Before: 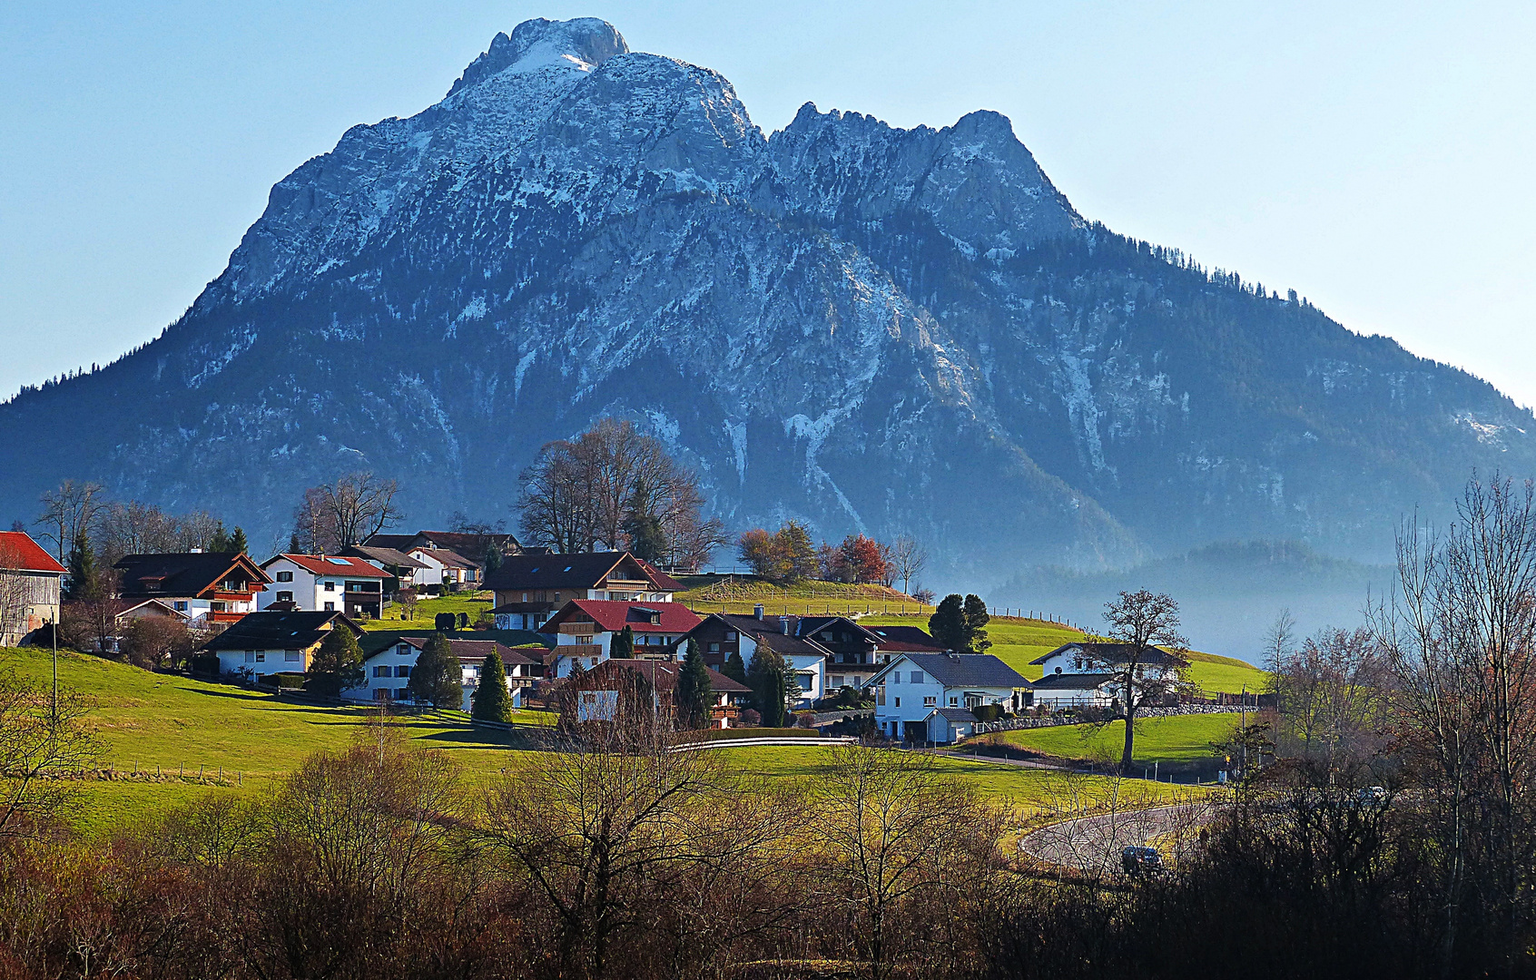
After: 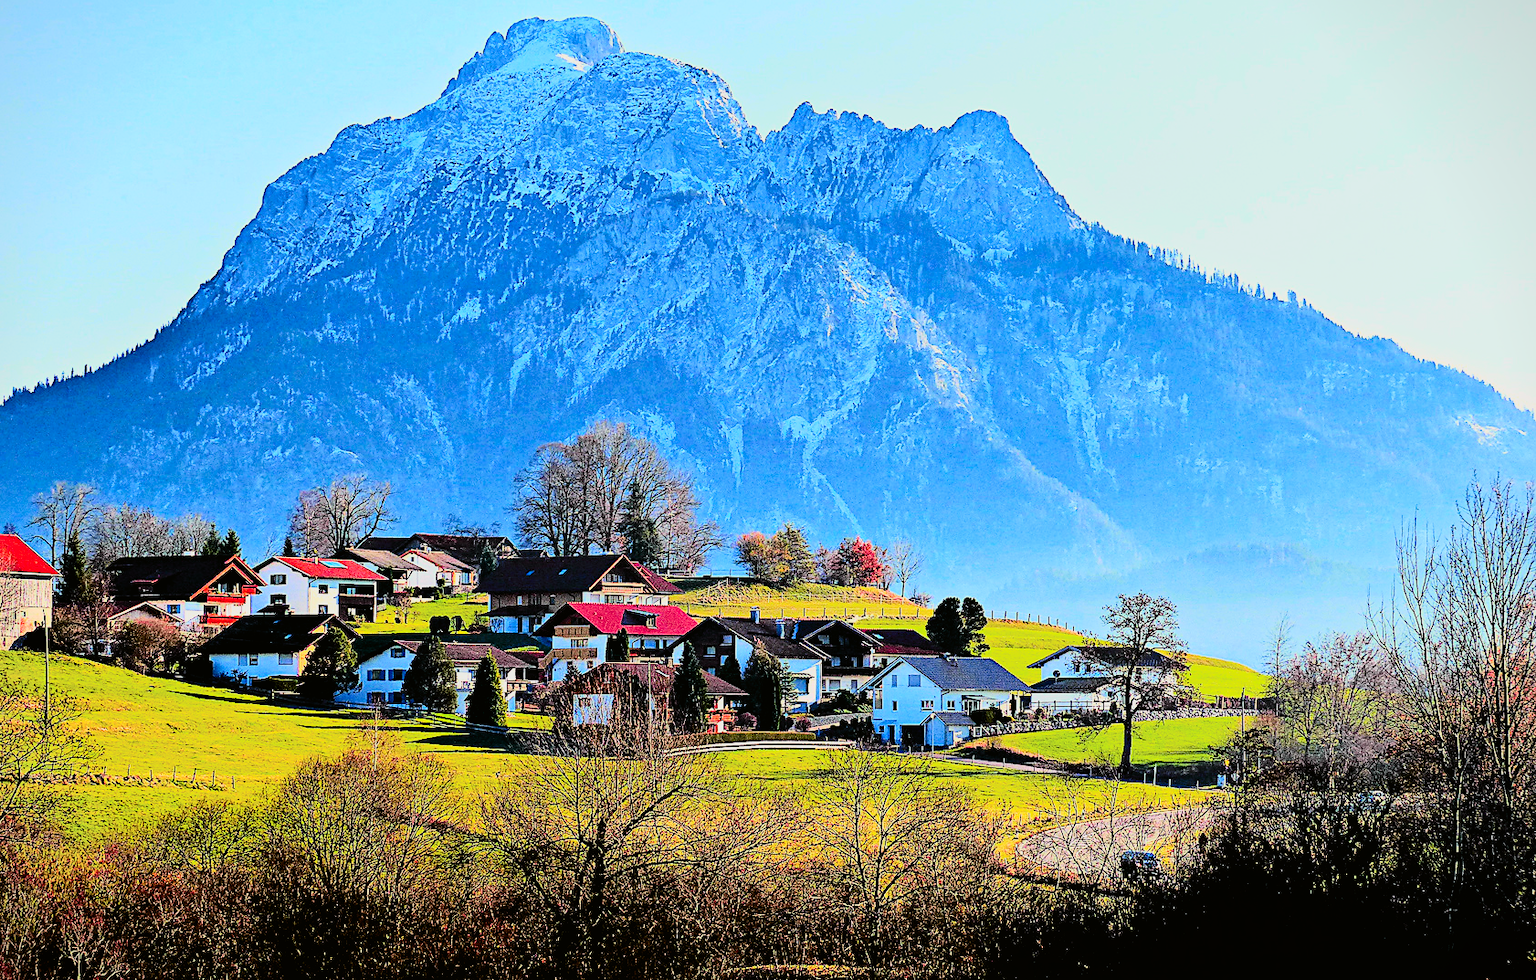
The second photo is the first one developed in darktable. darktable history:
crop and rotate: left 0.533%, top 0.13%, bottom 0.387%
exposure: black level correction 0, exposure 1 EV, compensate highlight preservation false
contrast brightness saturation: contrast 0.15, brightness 0.051
color balance rgb: linear chroma grading › global chroma -15.884%, perceptual saturation grading › global saturation 37.043%, perceptual saturation grading › shadows 35.818%
tone curve: curves: ch0 [(0, 0.006) (0.184, 0.117) (0.405, 0.46) (0.456, 0.528) (0.634, 0.728) (0.877, 0.89) (0.984, 0.935)]; ch1 [(0, 0) (0.443, 0.43) (0.492, 0.489) (0.566, 0.579) (0.595, 0.625) (0.608, 0.667) (0.65, 0.729) (1, 1)]; ch2 [(0, 0) (0.33, 0.301) (0.421, 0.443) (0.447, 0.489) (0.495, 0.505) (0.537, 0.583) (0.586, 0.591) (0.663, 0.686) (1, 1)], color space Lab, independent channels, preserve colors none
filmic rgb: black relative exposure -2.97 EV, white relative exposure 4.56 EV, hardness 1.71, contrast 1.247, color science v6 (2022)
haze removal: compatibility mode true, adaptive false
vignetting: fall-off start 97.29%, fall-off radius 78.1%, width/height ratio 1.12
